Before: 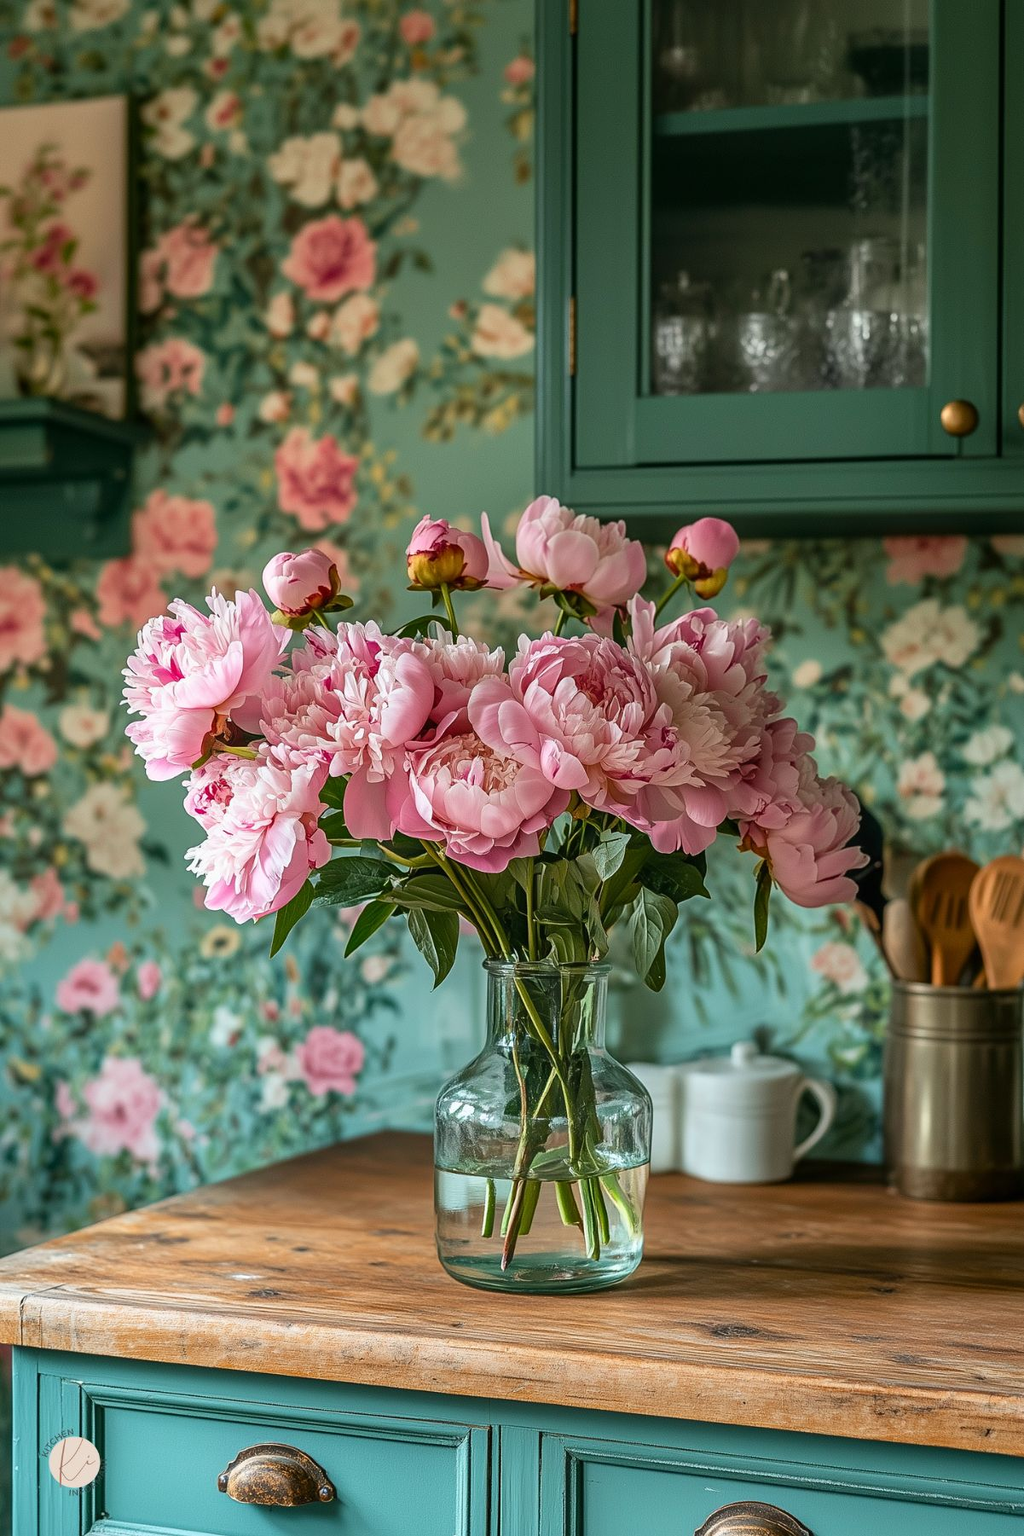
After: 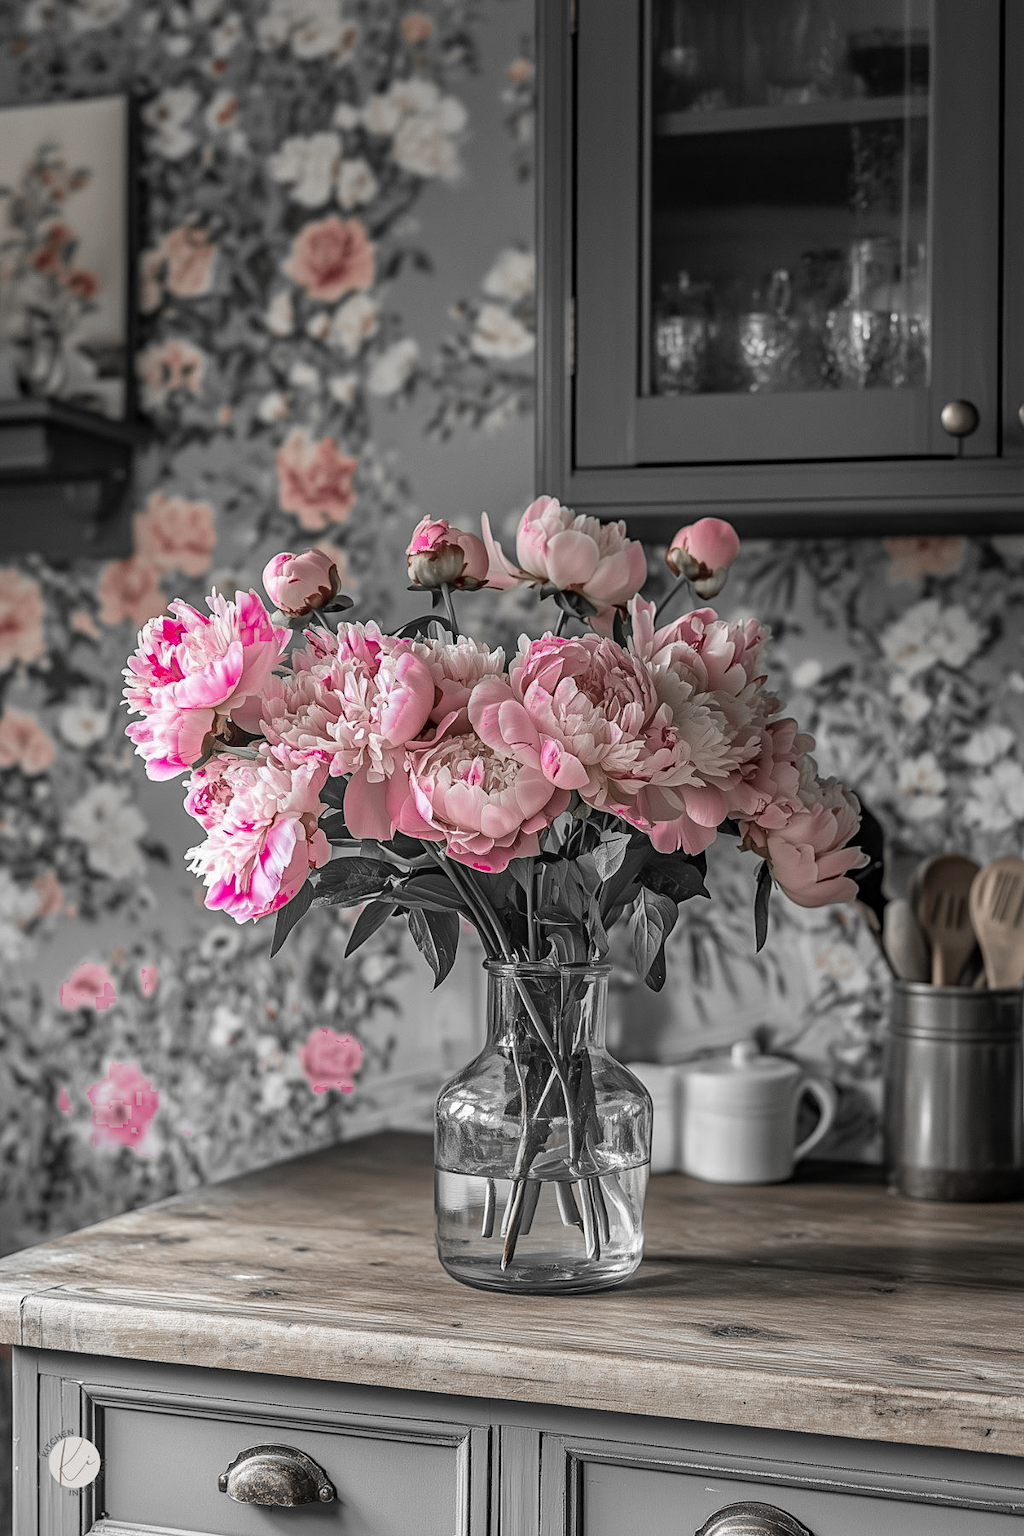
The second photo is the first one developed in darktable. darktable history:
color zones: curves: ch0 [(0, 0.278) (0.143, 0.5) (0.286, 0.5) (0.429, 0.5) (0.571, 0.5) (0.714, 0.5) (0.857, 0.5) (1, 0.5)]; ch1 [(0, 1) (0.143, 0.165) (0.286, 0) (0.429, 0) (0.571, 0) (0.714, 0) (0.857, 0.5) (1, 0.5)]; ch2 [(0, 0.508) (0.143, 0.5) (0.286, 0.5) (0.429, 0.5) (0.571, 0.5) (0.714, 0.5) (0.857, 0.5) (1, 0.5)]
haze removal: adaptive false
